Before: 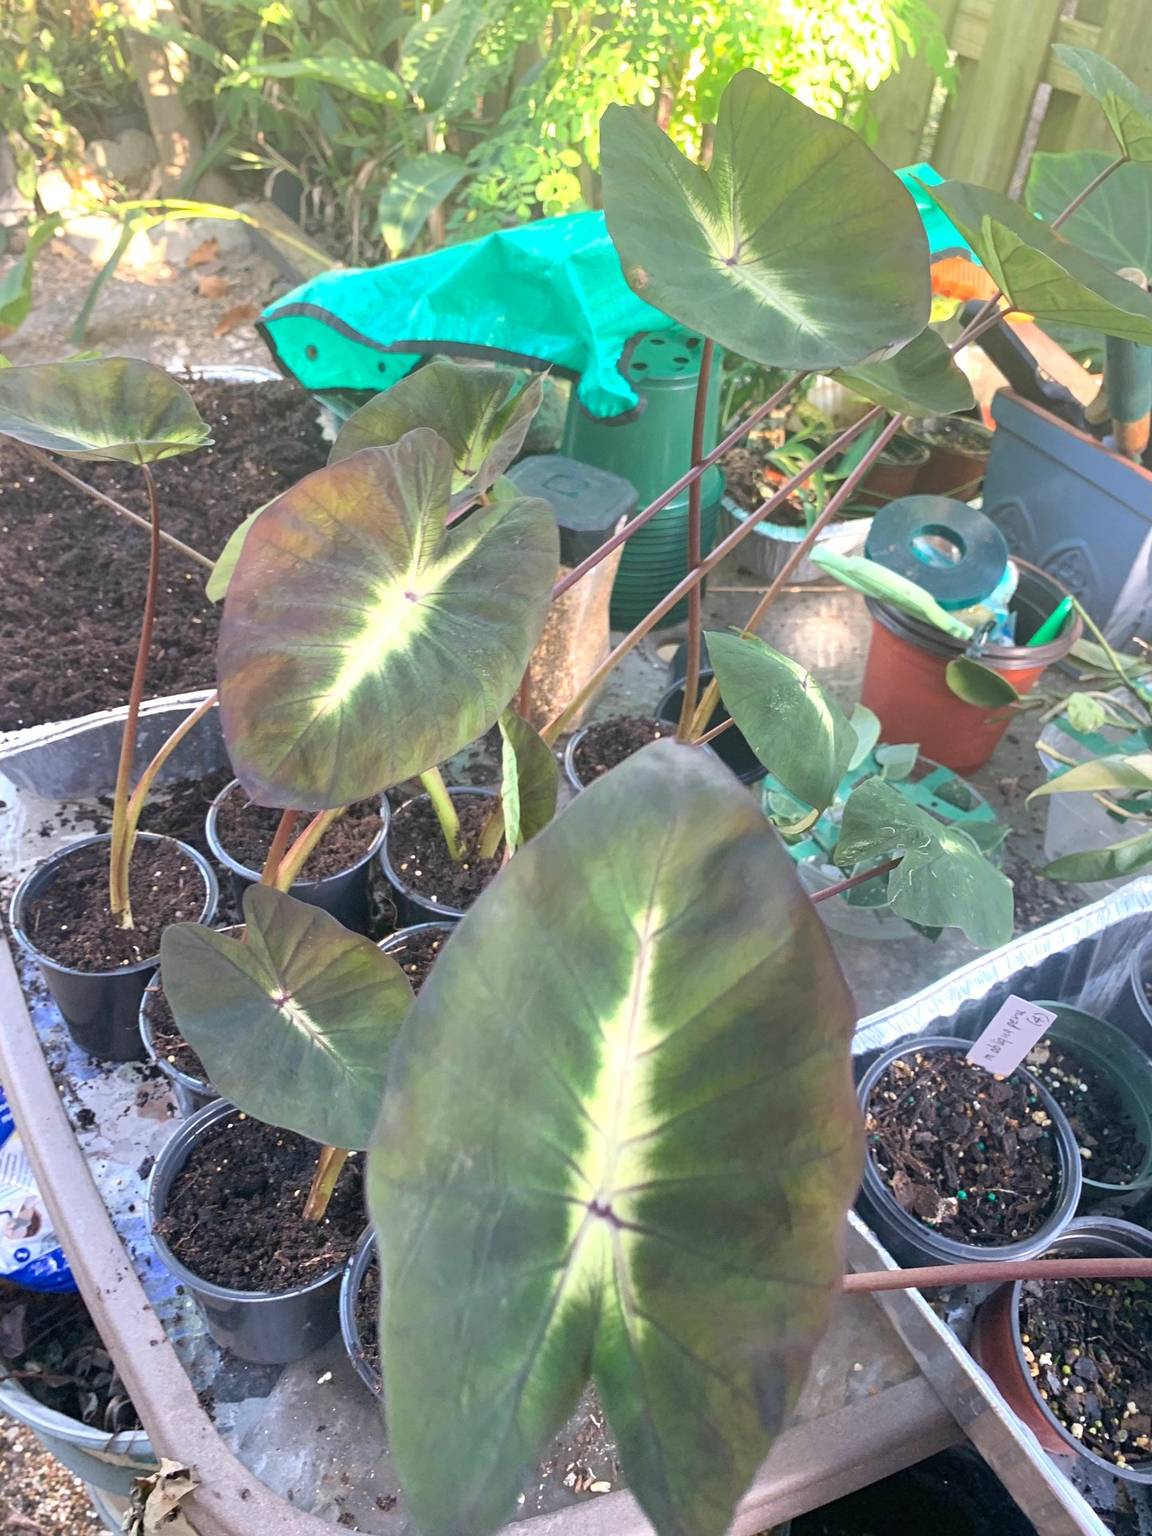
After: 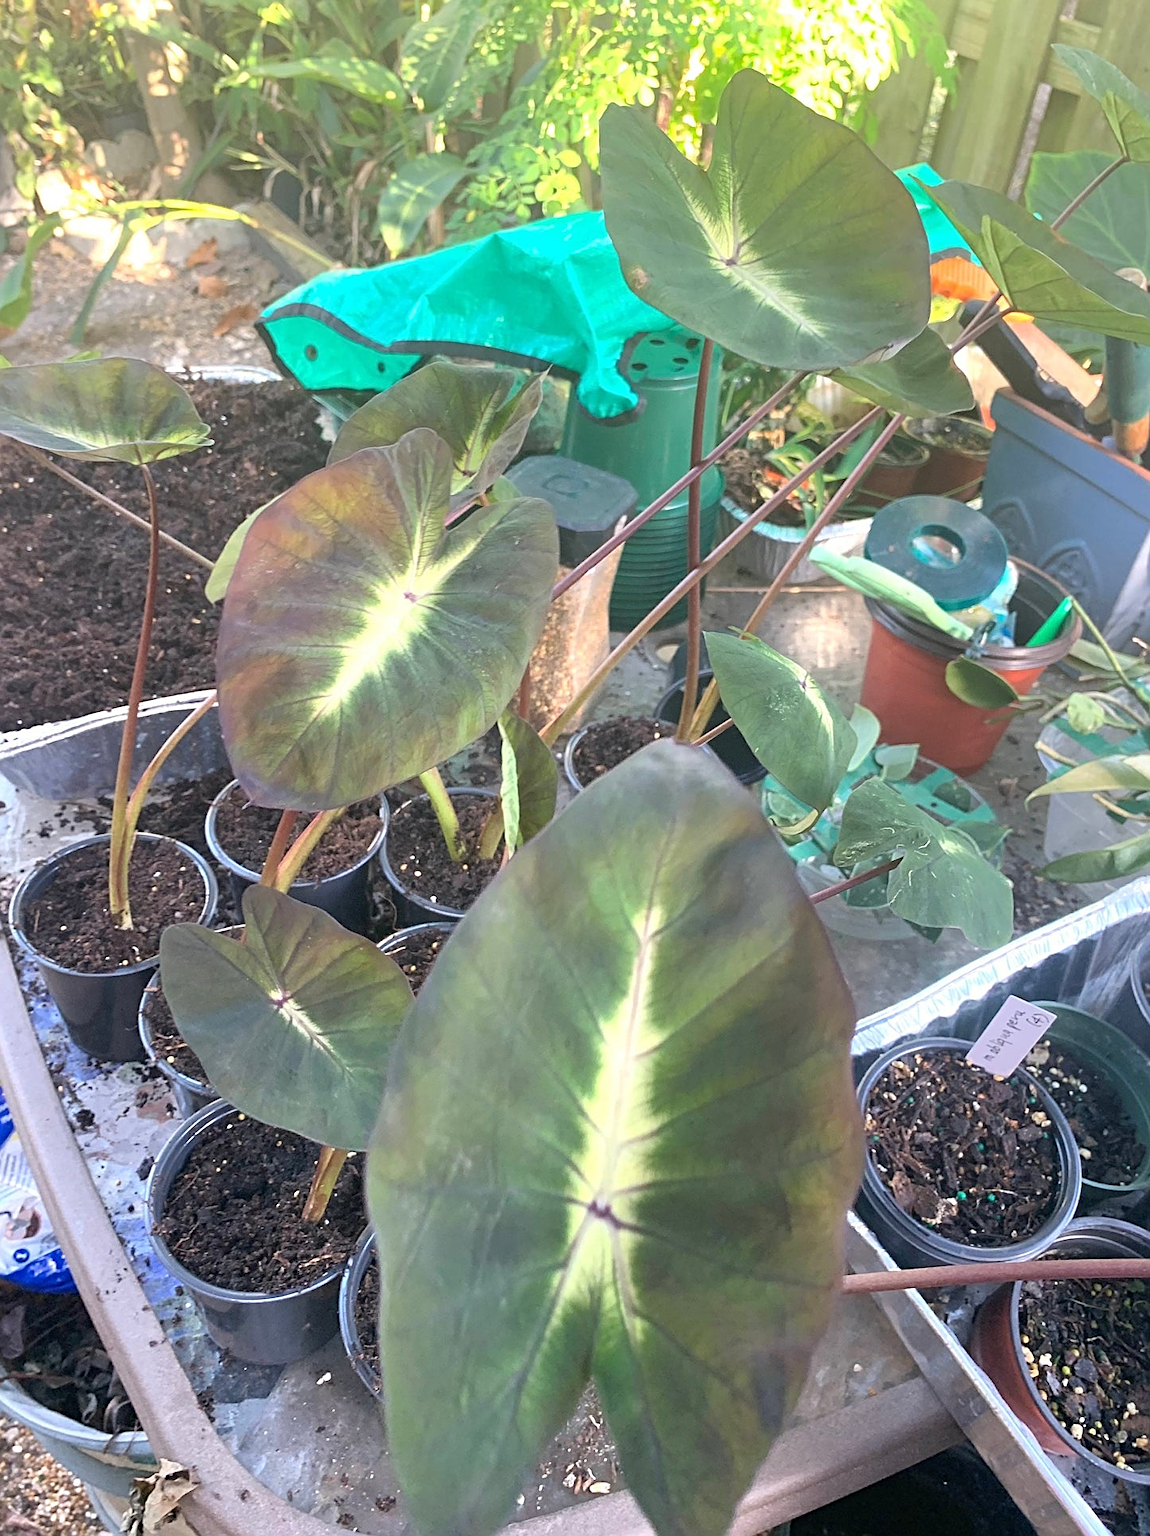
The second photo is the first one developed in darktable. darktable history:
crop and rotate: left 0.137%, bottom 0.006%
sharpen: radius 1.953
